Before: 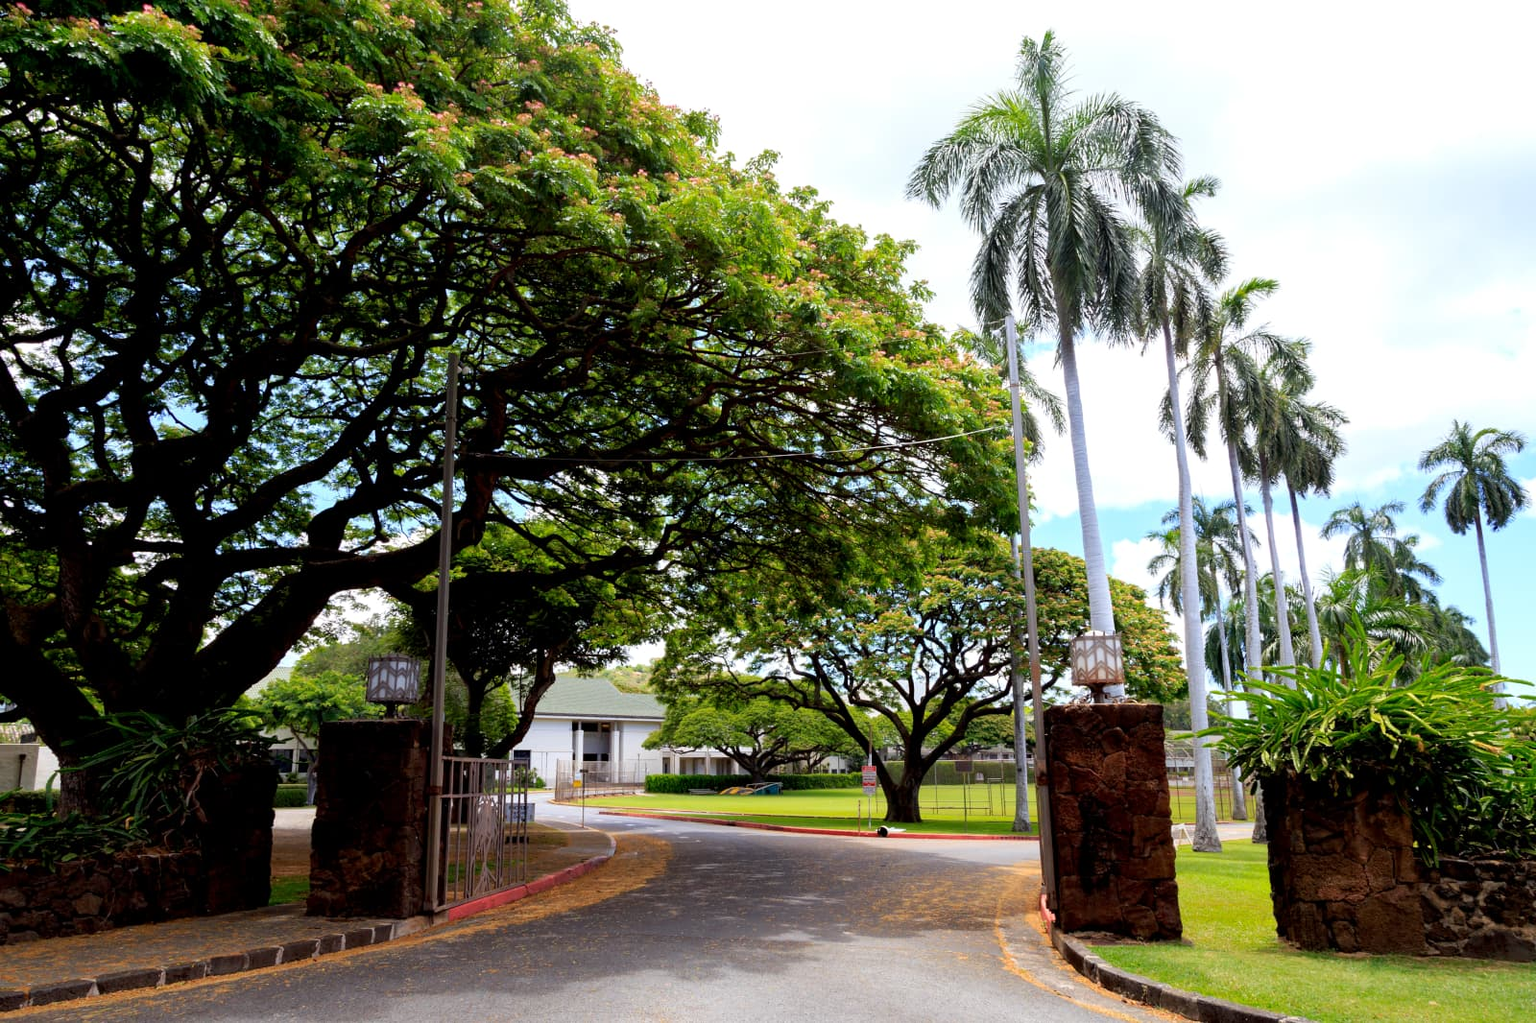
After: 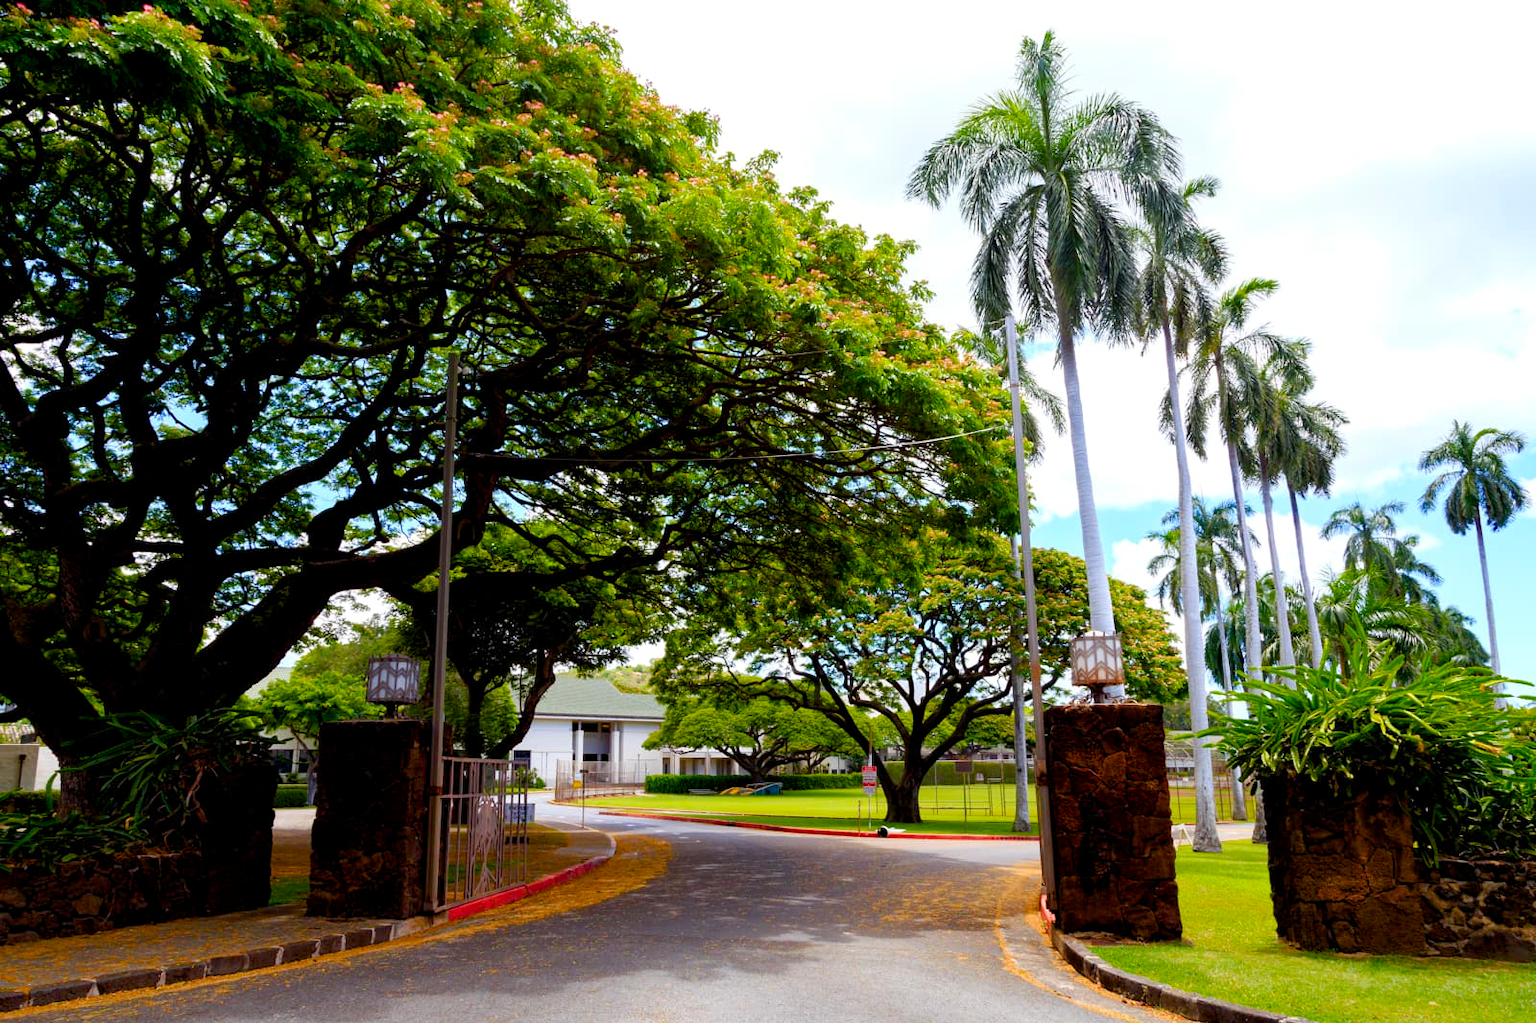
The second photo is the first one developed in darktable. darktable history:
color balance rgb: linear chroma grading › global chroma 14.583%, perceptual saturation grading › global saturation 44.517%, perceptual saturation grading › highlights -49.996%, perceptual saturation grading › shadows 29.643%
